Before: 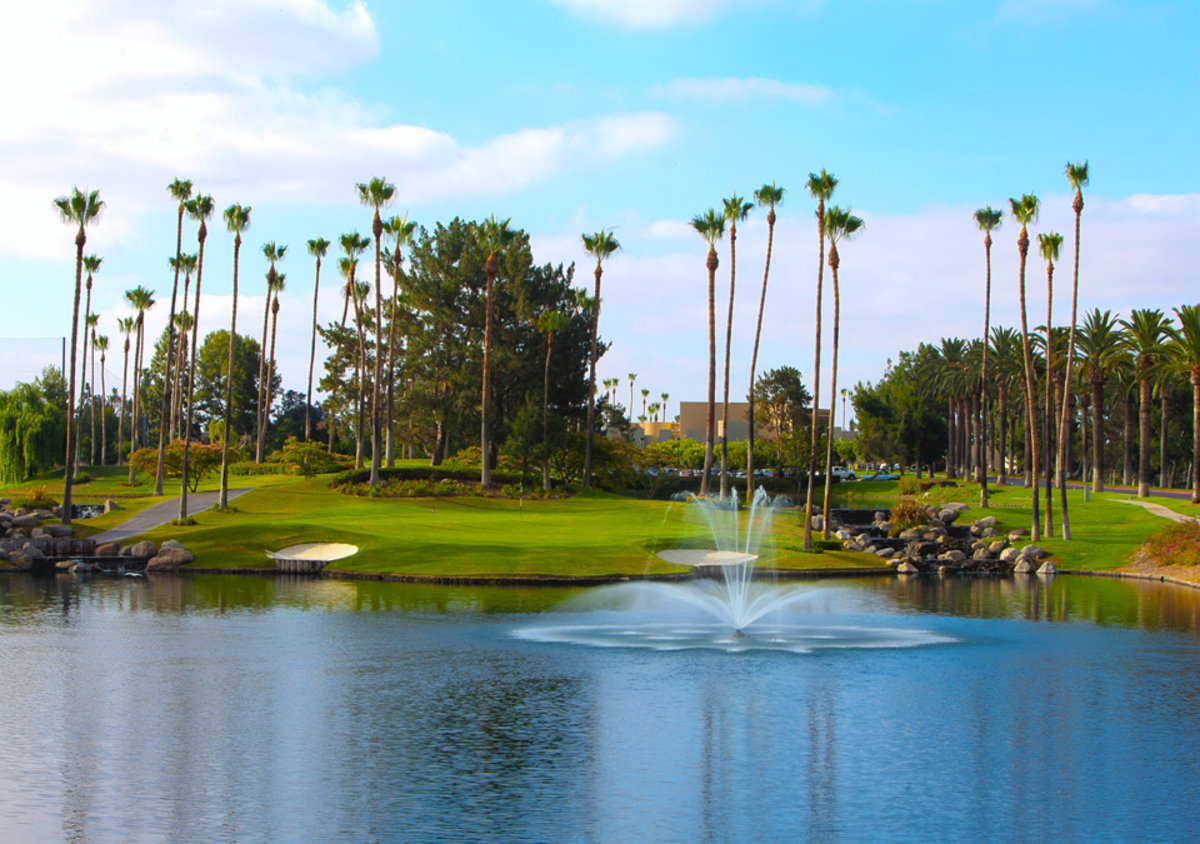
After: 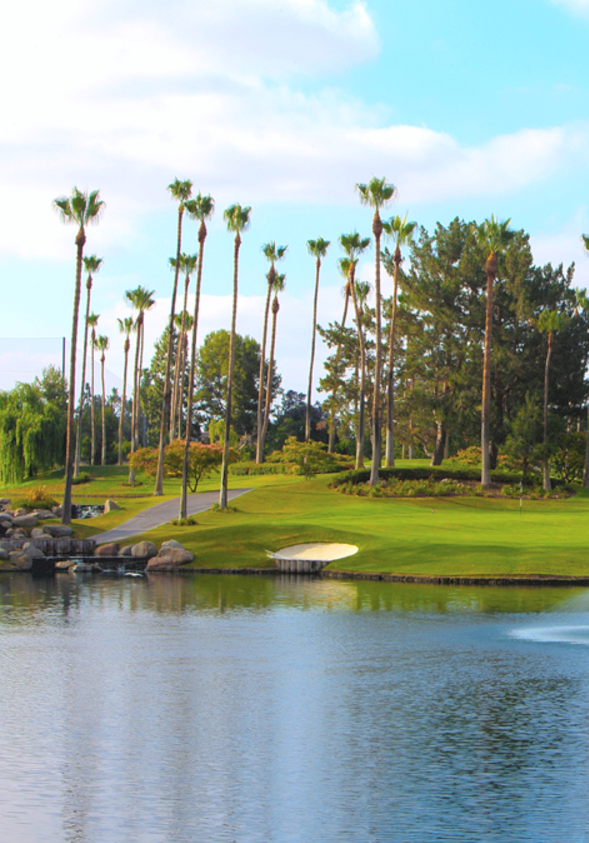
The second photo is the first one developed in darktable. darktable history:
contrast brightness saturation: brightness 0.15
crop and rotate: left 0%, top 0%, right 50.845%
